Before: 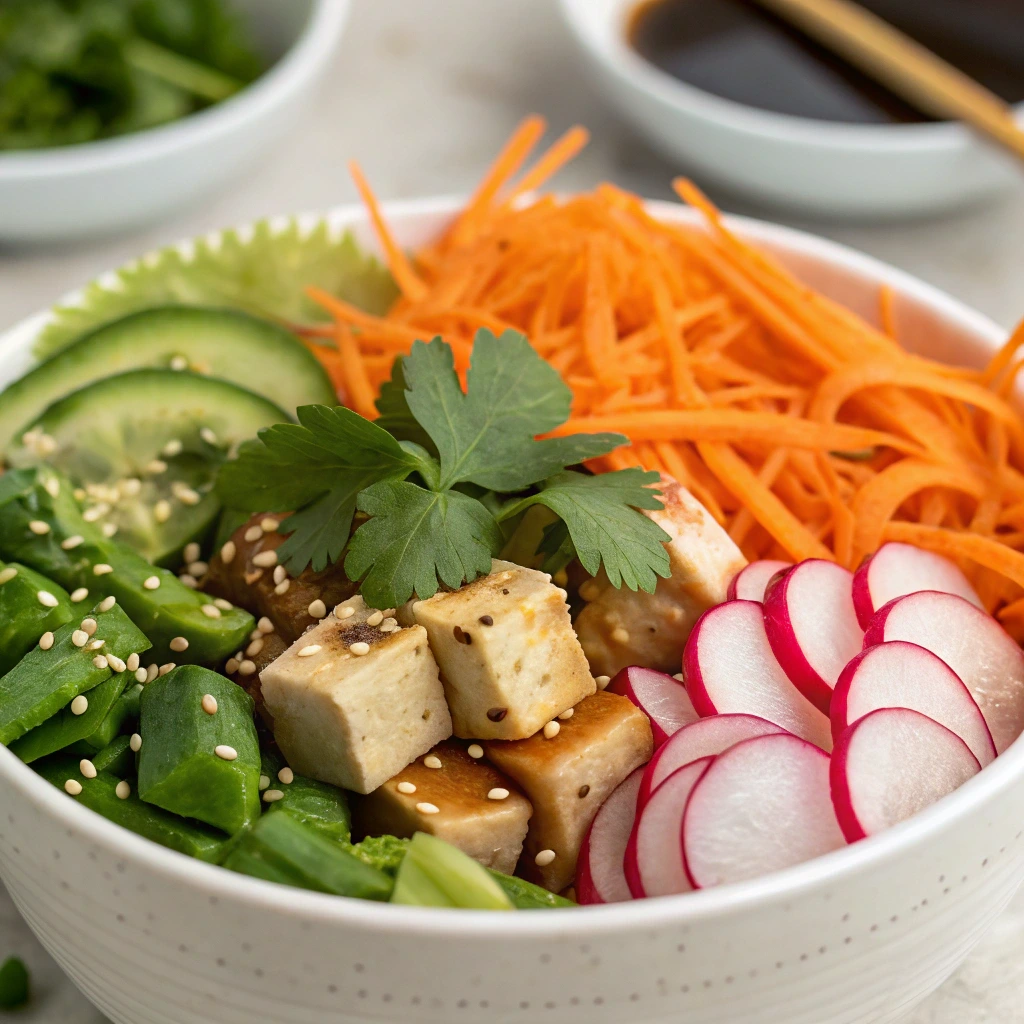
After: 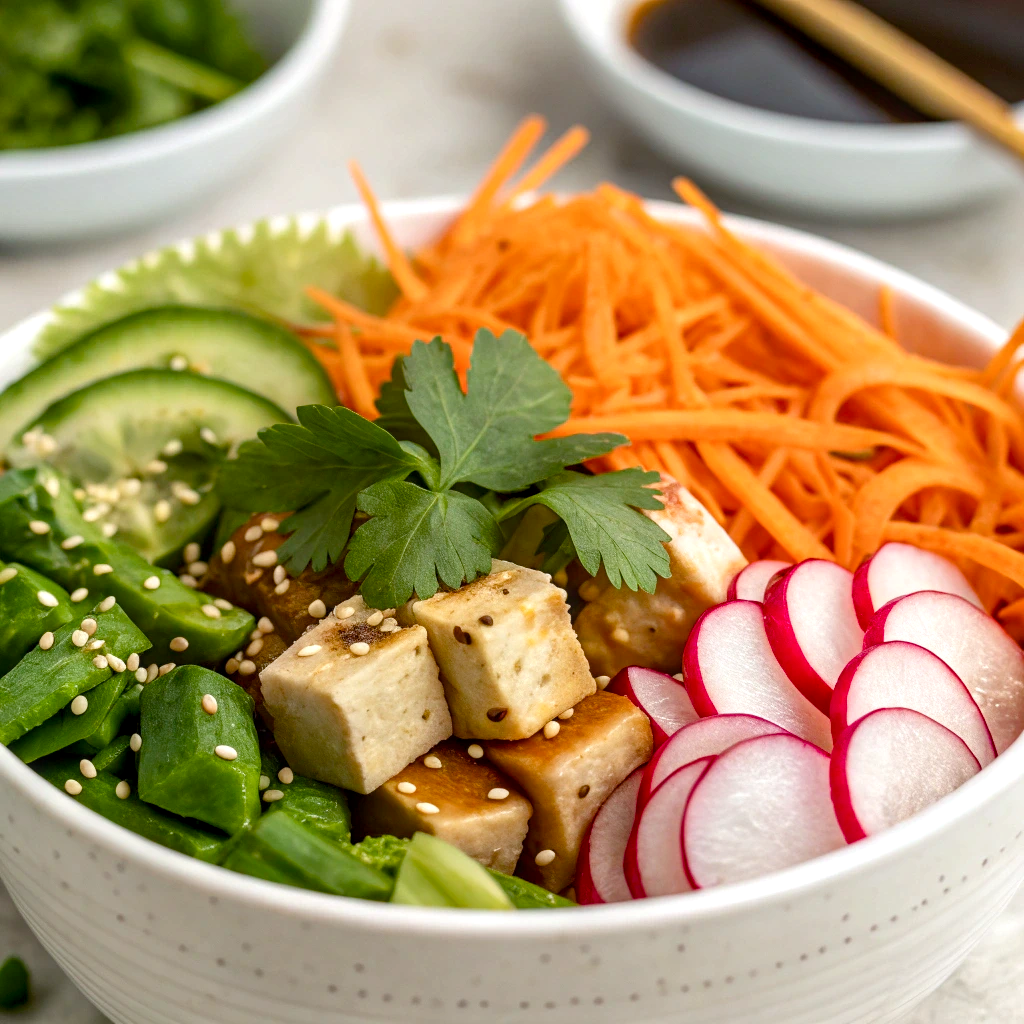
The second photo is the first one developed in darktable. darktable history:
exposure: exposure 0.178 EV, compensate exposure bias true, compensate highlight preservation false
local contrast: on, module defaults
color balance rgb: perceptual saturation grading › global saturation 20%, perceptual saturation grading › highlights -25%, perceptual saturation grading › shadows 25%
